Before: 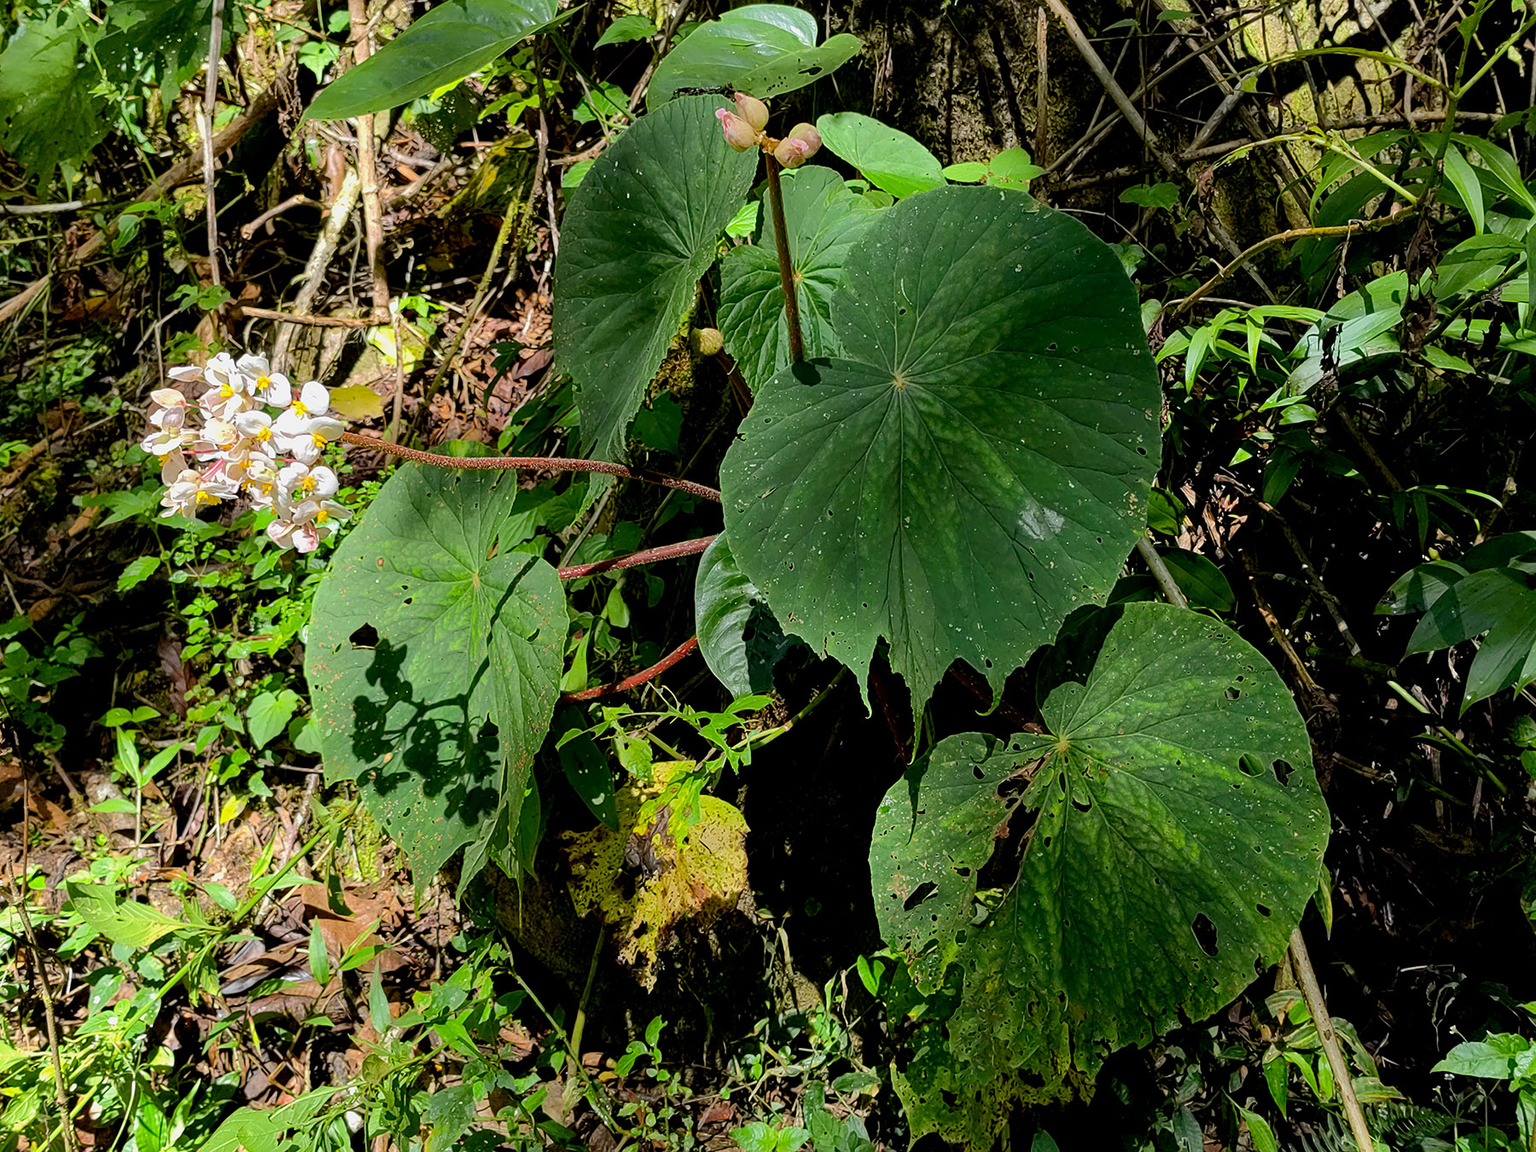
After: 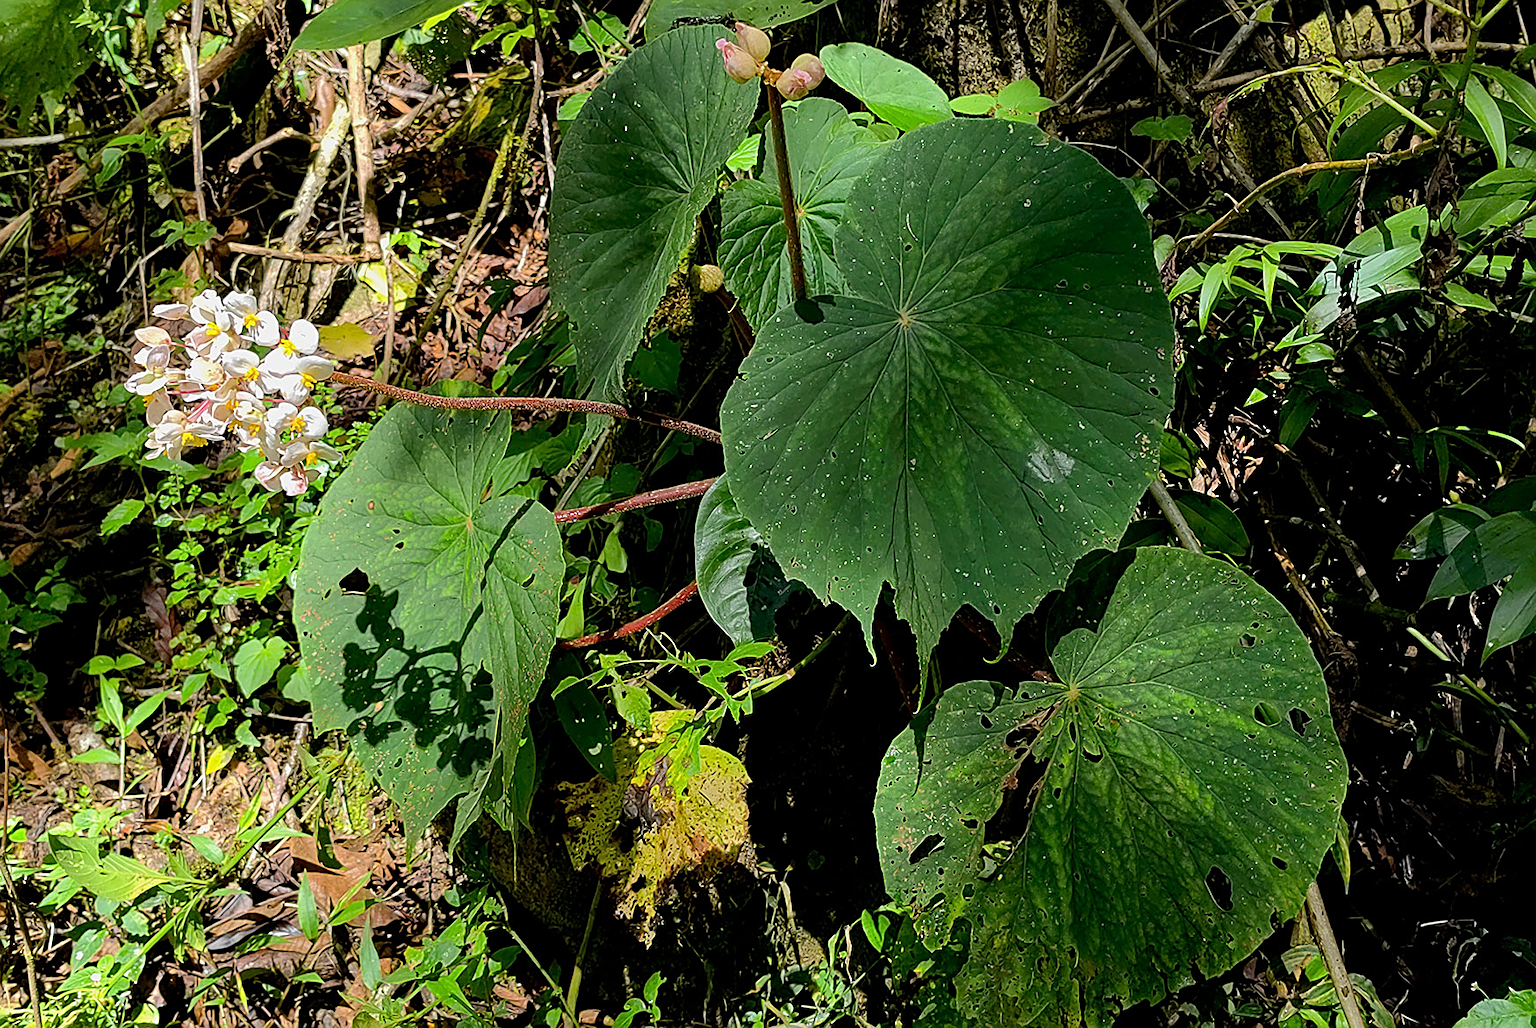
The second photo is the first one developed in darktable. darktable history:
sharpen: on, module defaults
exposure: compensate highlight preservation false
crop: left 1.296%, top 6.173%, right 1.457%, bottom 6.971%
